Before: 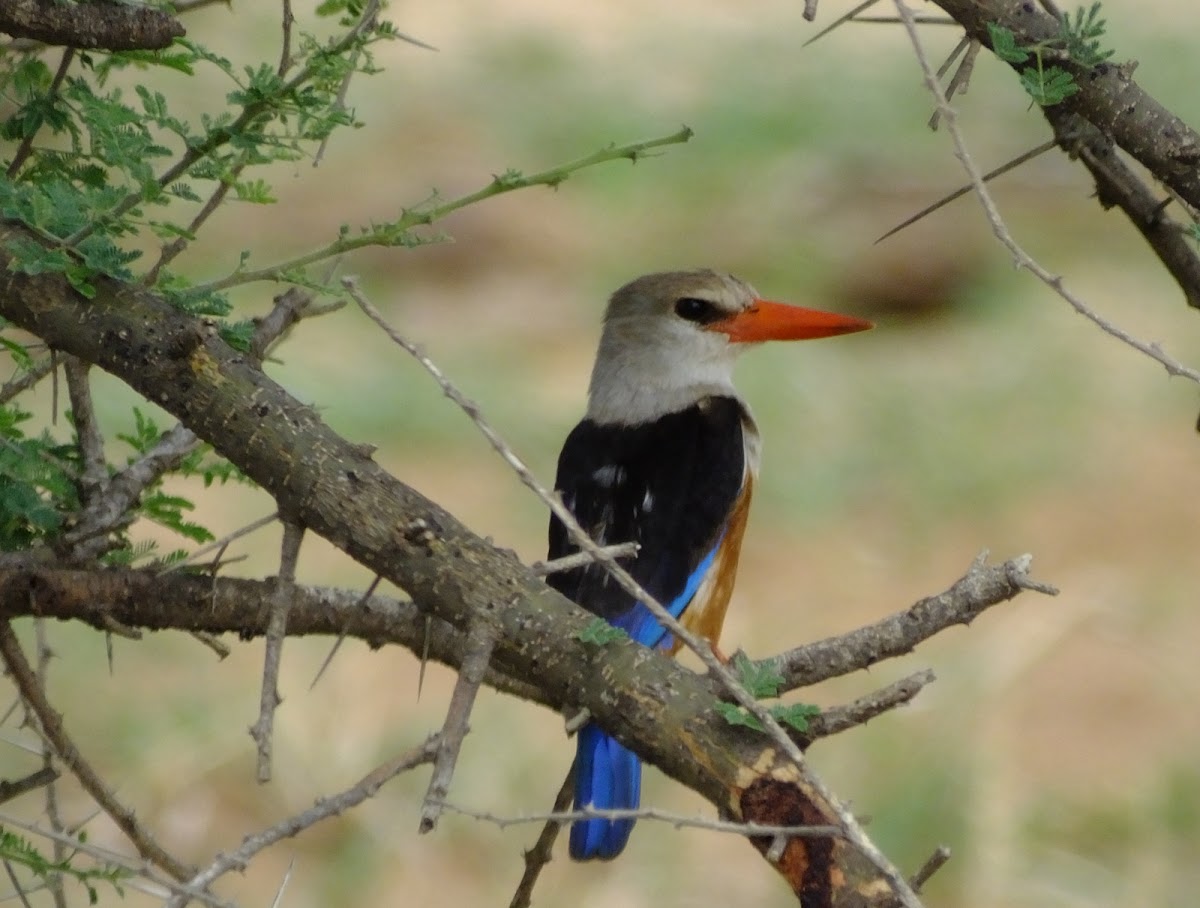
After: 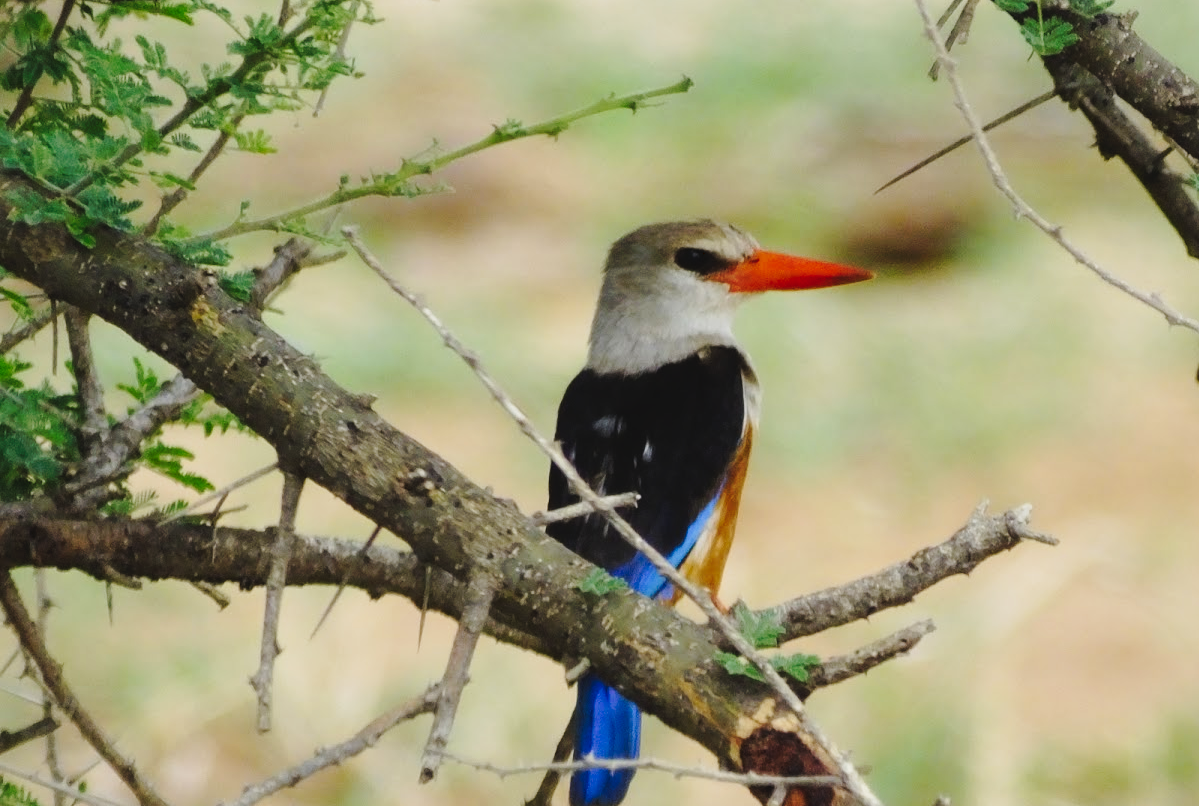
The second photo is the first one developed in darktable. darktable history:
tone curve: curves: ch0 [(0, 0) (0.003, 0.046) (0.011, 0.052) (0.025, 0.059) (0.044, 0.069) (0.069, 0.084) (0.1, 0.107) (0.136, 0.133) (0.177, 0.171) (0.224, 0.216) (0.277, 0.293) (0.335, 0.371) (0.399, 0.481) (0.468, 0.577) (0.543, 0.662) (0.623, 0.749) (0.709, 0.831) (0.801, 0.891) (0.898, 0.942) (1, 1)], preserve colors none
crop and rotate: top 5.609%, bottom 5.609%
